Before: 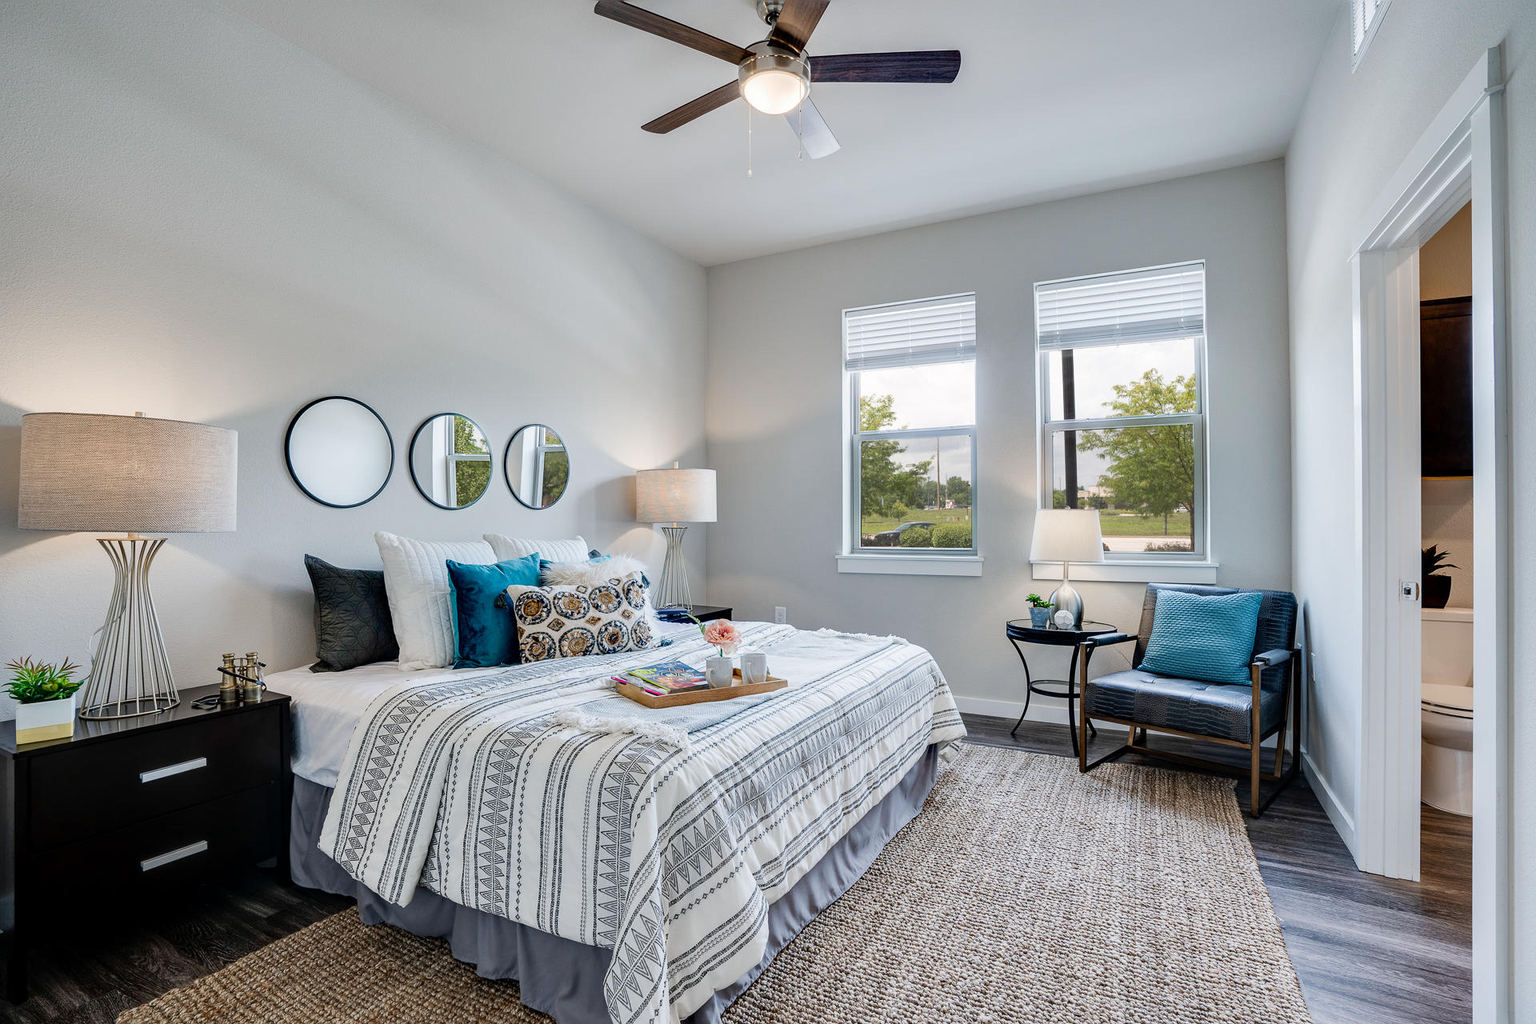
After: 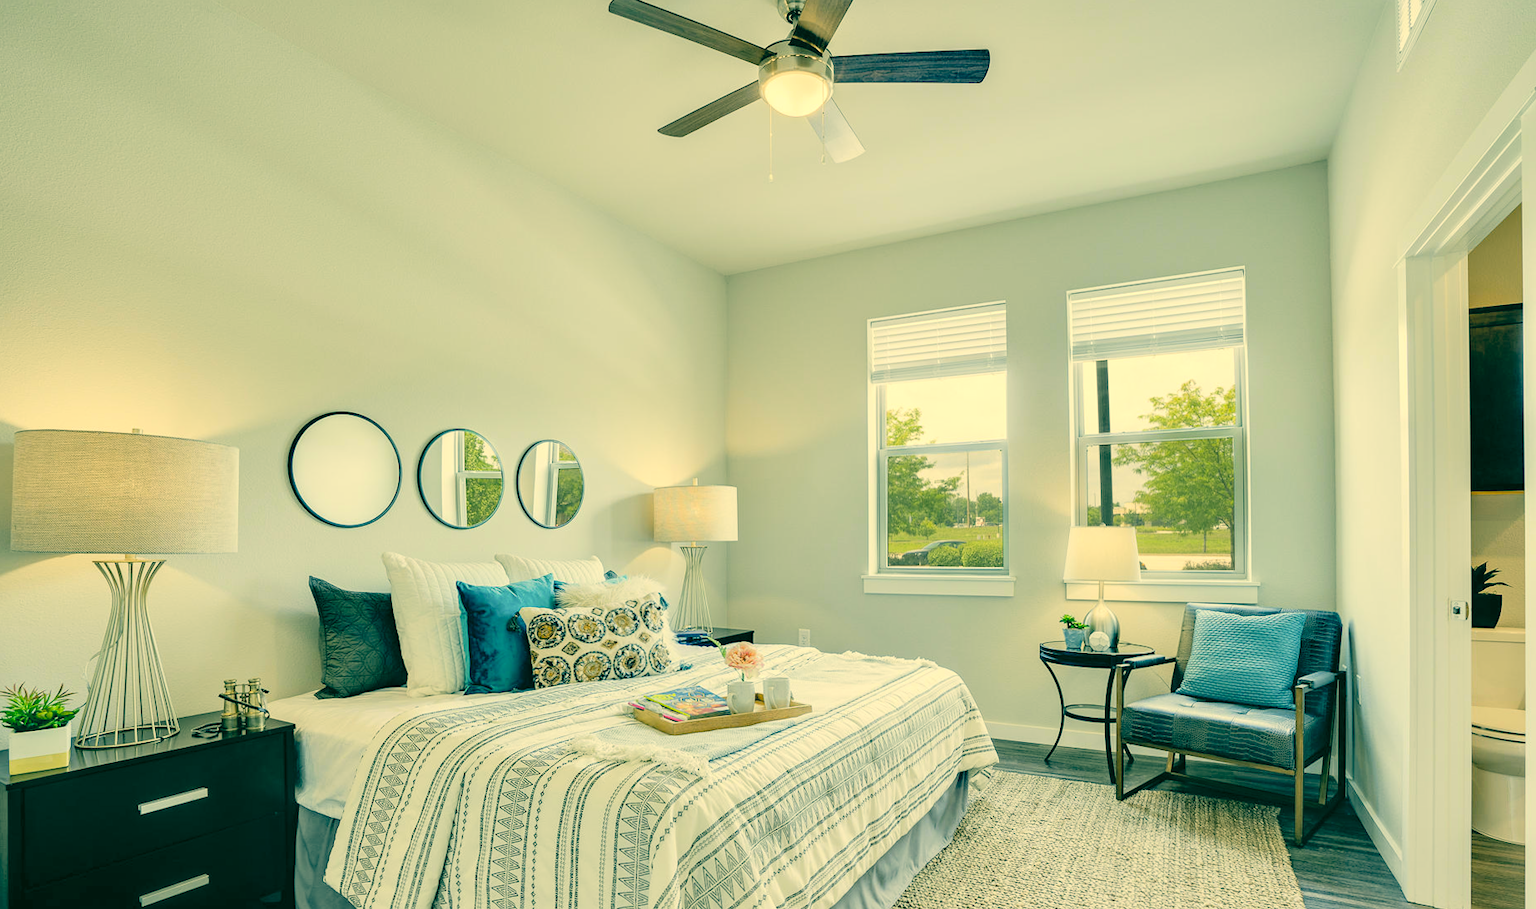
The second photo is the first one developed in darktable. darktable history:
contrast brightness saturation: brightness 0.28
color correction: highlights a* 1.83, highlights b* 34.02, shadows a* -36.68, shadows b* -5.48
crop and rotate: angle 0.2°, left 0.275%, right 3.127%, bottom 14.18%
